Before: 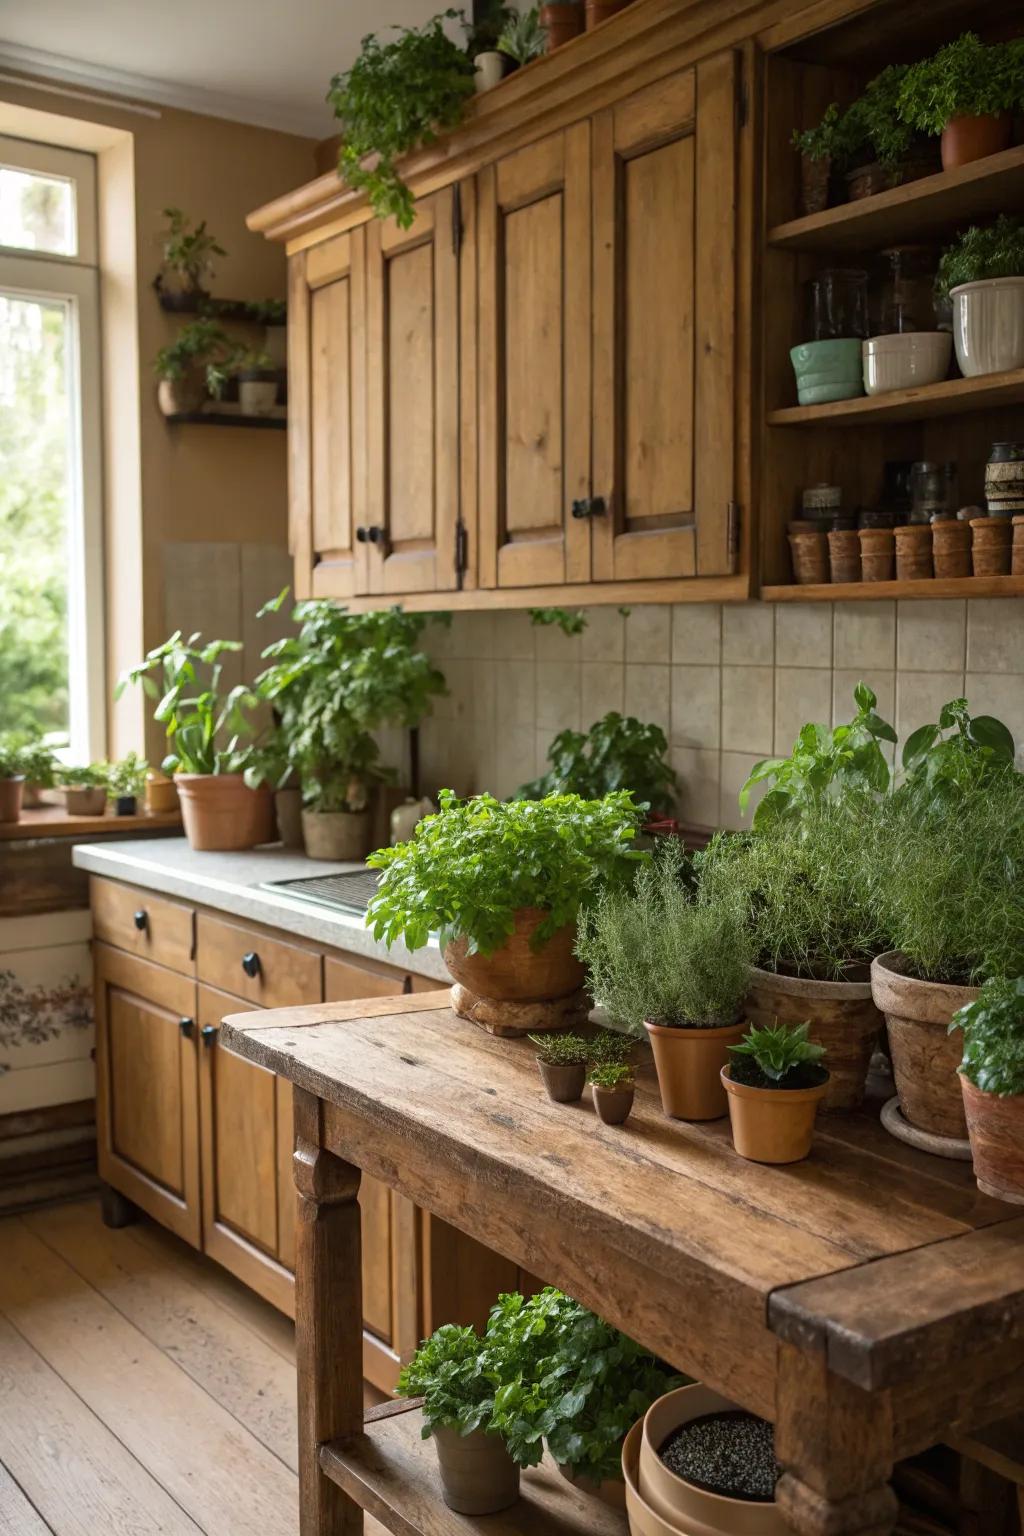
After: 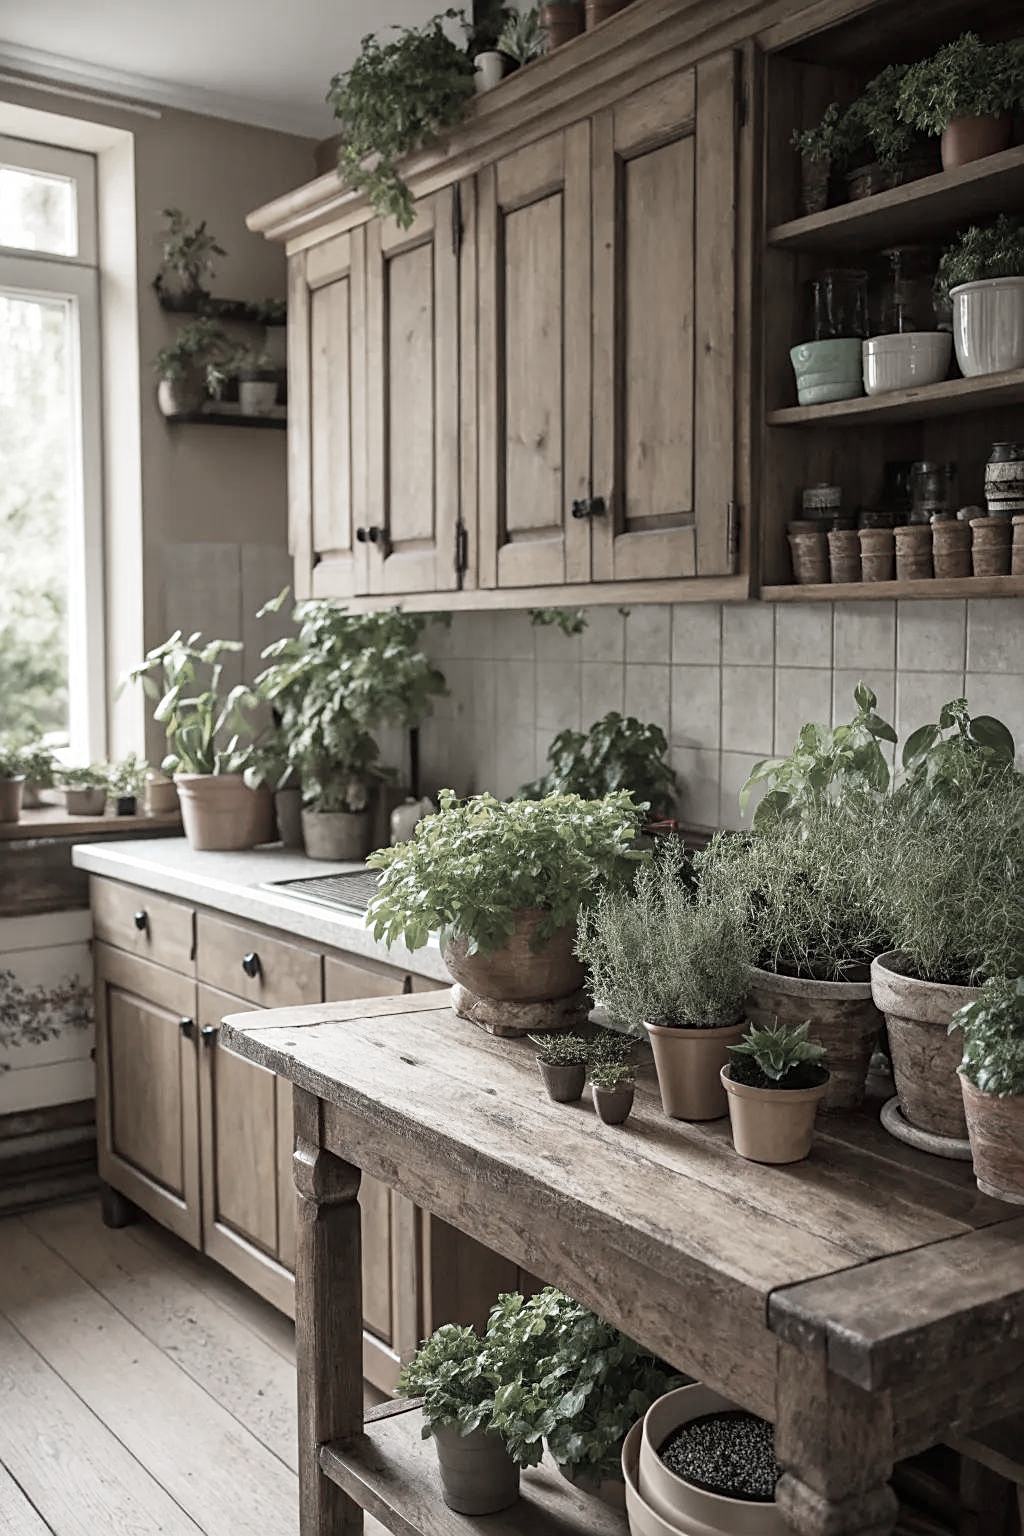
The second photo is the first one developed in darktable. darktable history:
sharpen: on, module defaults
color zones: curves: ch0 [(0, 0.613) (0.01, 0.613) (0.245, 0.448) (0.498, 0.529) (0.642, 0.665) (0.879, 0.777) (0.99, 0.613)]; ch1 [(0, 0.272) (0.219, 0.127) (0.724, 0.346)]
tone curve: curves: ch0 [(0, 0) (0.739, 0.837) (1, 1)]; ch1 [(0, 0) (0.226, 0.261) (0.383, 0.397) (0.462, 0.473) (0.498, 0.502) (0.521, 0.52) (0.578, 0.57) (1, 1)]; ch2 [(0, 0) (0.438, 0.456) (0.5, 0.5) (0.547, 0.557) (0.597, 0.58) (0.629, 0.603) (1, 1)], preserve colors none
